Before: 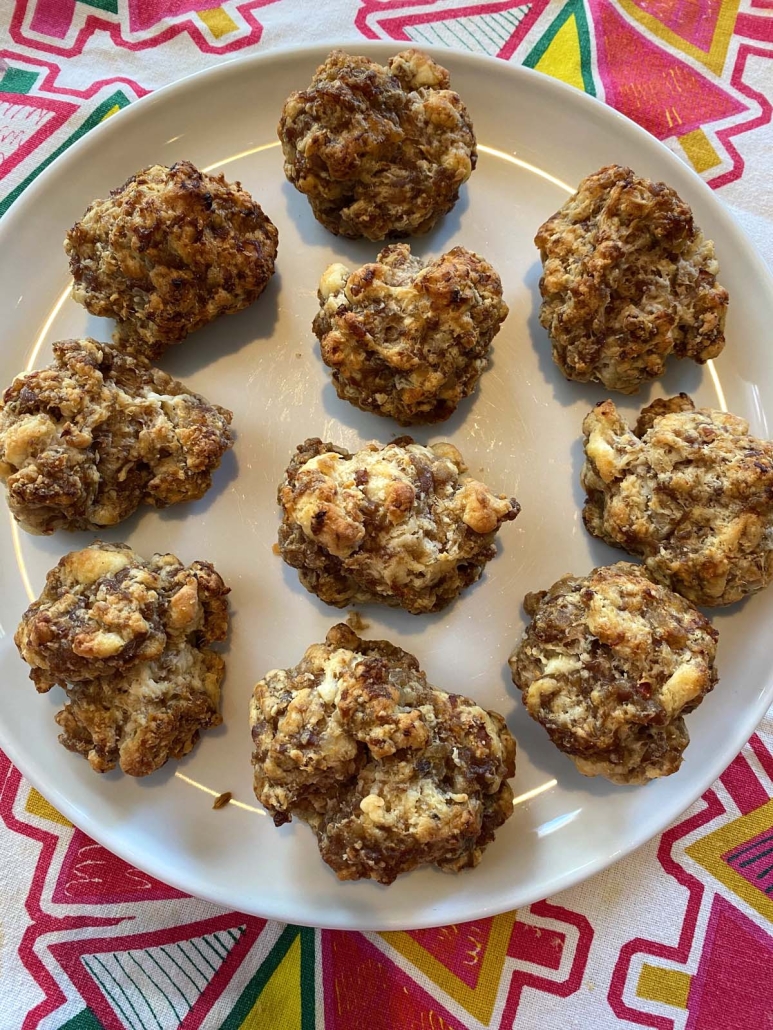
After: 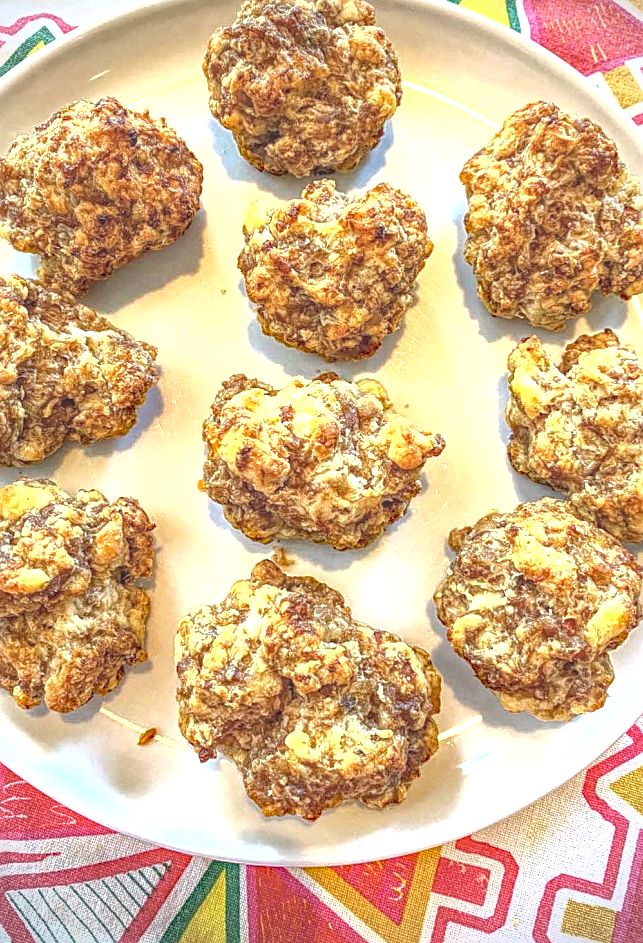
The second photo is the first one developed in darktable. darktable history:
contrast brightness saturation: saturation -0.054
sharpen: on, module defaults
crop: left 9.78%, top 6.218%, right 6.958%, bottom 2.212%
exposure: black level correction 0, exposure 1.476 EV, compensate highlight preservation false
color correction: highlights b* -0.007
vignetting: dithering 8-bit output
haze removal: strength 0.283, distance 0.251, compatibility mode true, adaptive false
local contrast: highlights 20%, shadows 28%, detail 199%, midtone range 0.2
